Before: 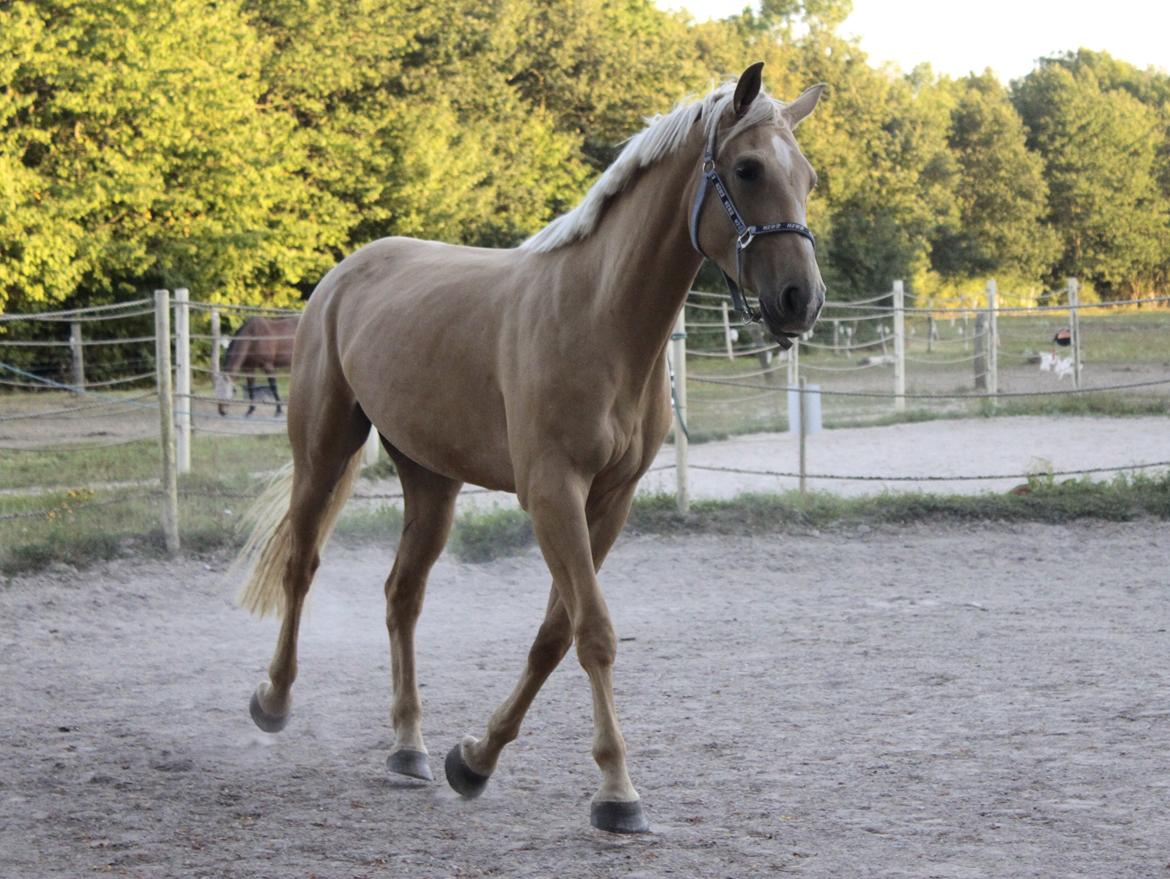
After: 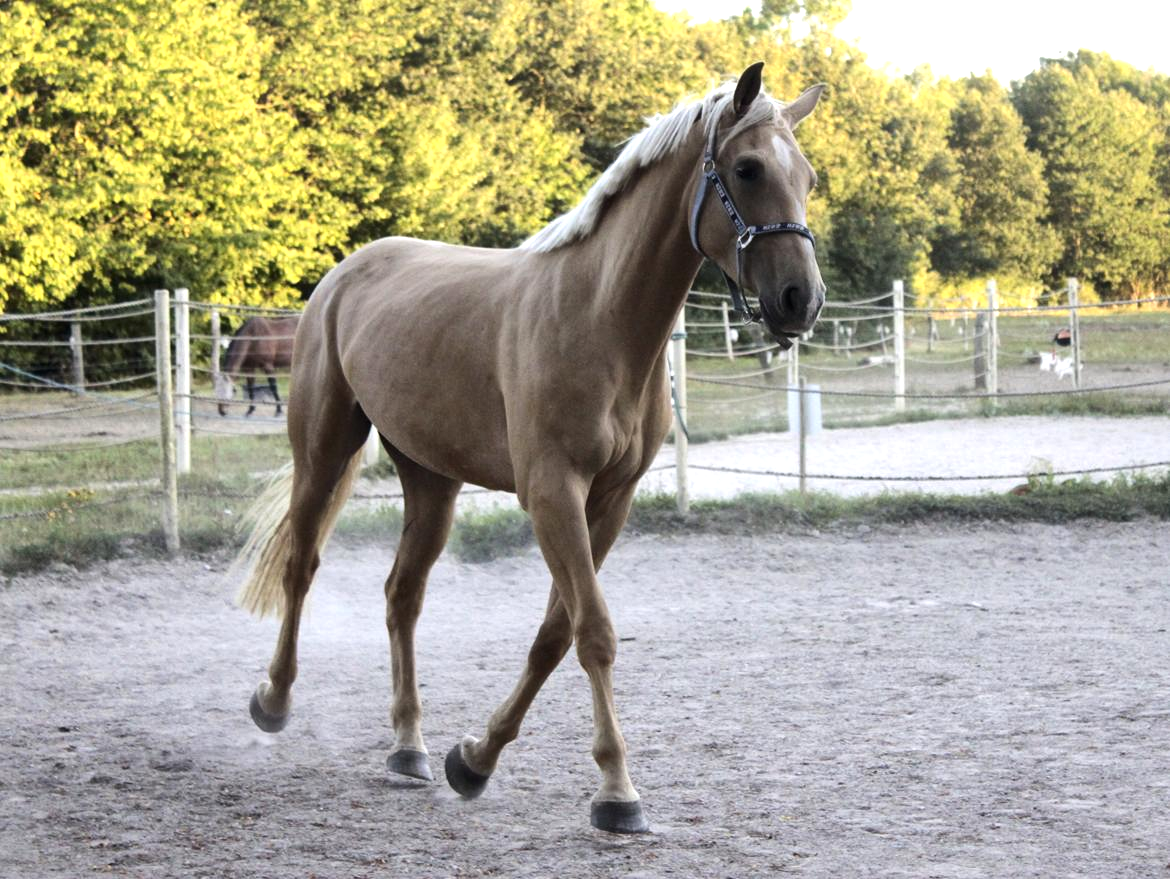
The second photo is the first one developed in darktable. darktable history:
tone equalizer: -8 EV -0.417 EV, -7 EV -0.389 EV, -6 EV -0.333 EV, -5 EV -0.222 EV, -3 EV 0.222 EV, -2 EV 0.333 EV, -1 EV 0.389 EV, +0 EV 0.417 EV, edges refinement/feathering 500, mask exposure compensation -1.57 EV, preserve details no
exposure: exposure 0.178 EV, compensate exposure bias true, compensate highlight preservation false
local contrast: mode bilateral grid, contrast 20, coarseness 50, detail 120%, midtone range 0.2
